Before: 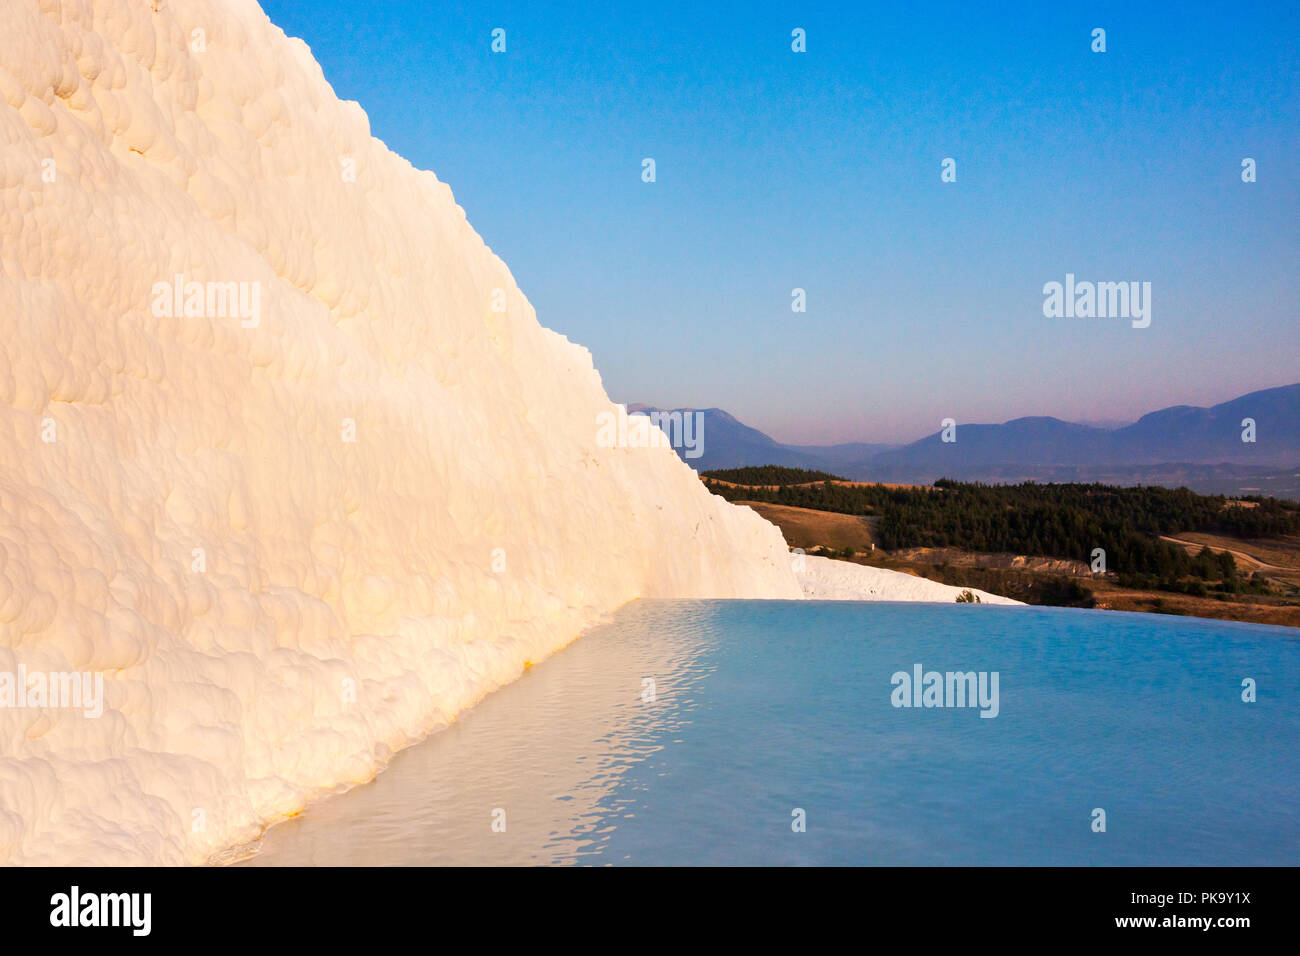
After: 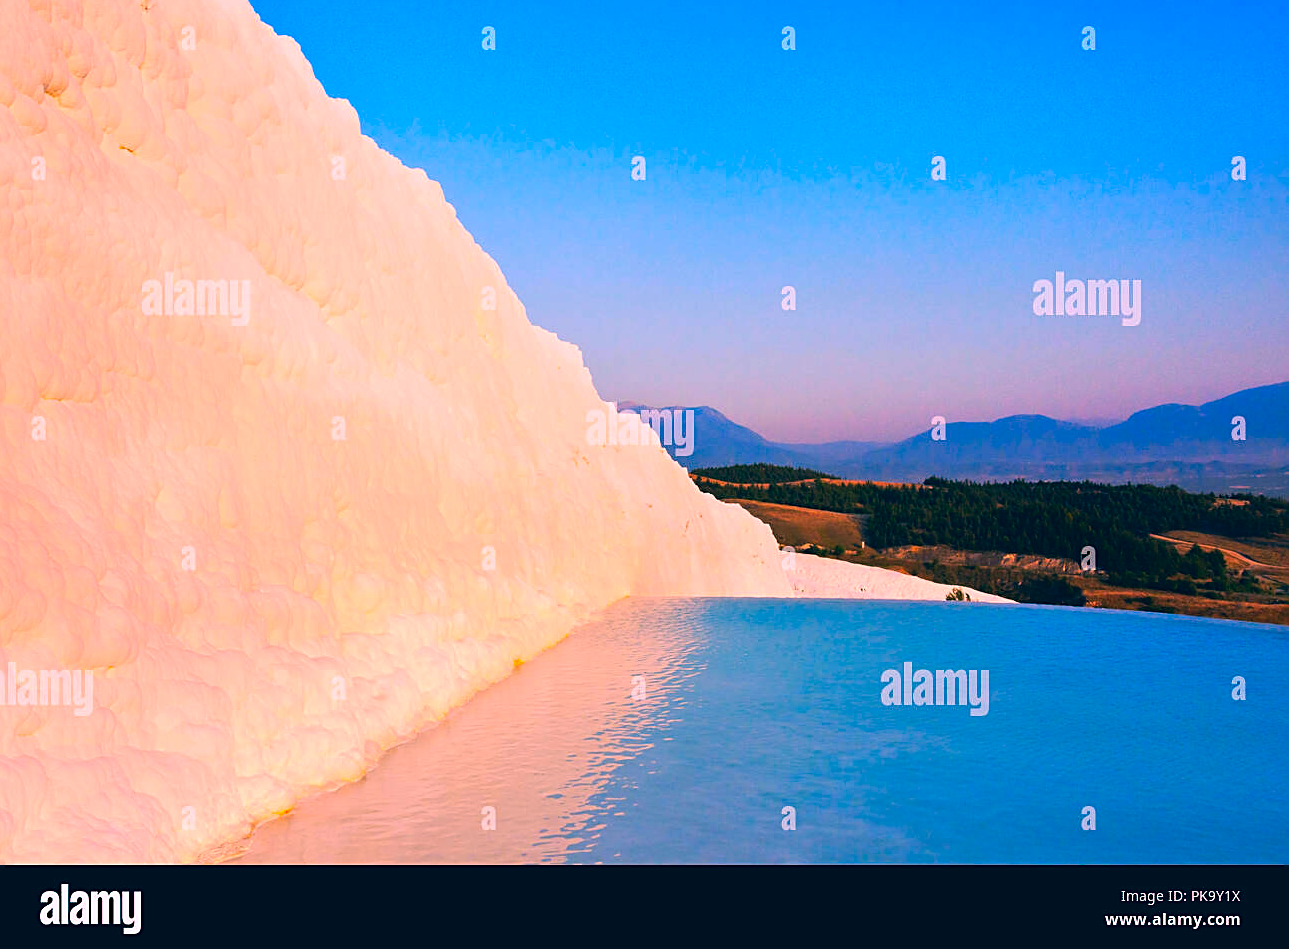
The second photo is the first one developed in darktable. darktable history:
sharpen: on, module defaults
color correction: highlights a* 16.99, highlights b* 0.205, shadows a* -15.08, shadows b* -14.05, saturation 1.47
crop and rotate: left 0.789%, top 0.266%, bottom 0.378%
